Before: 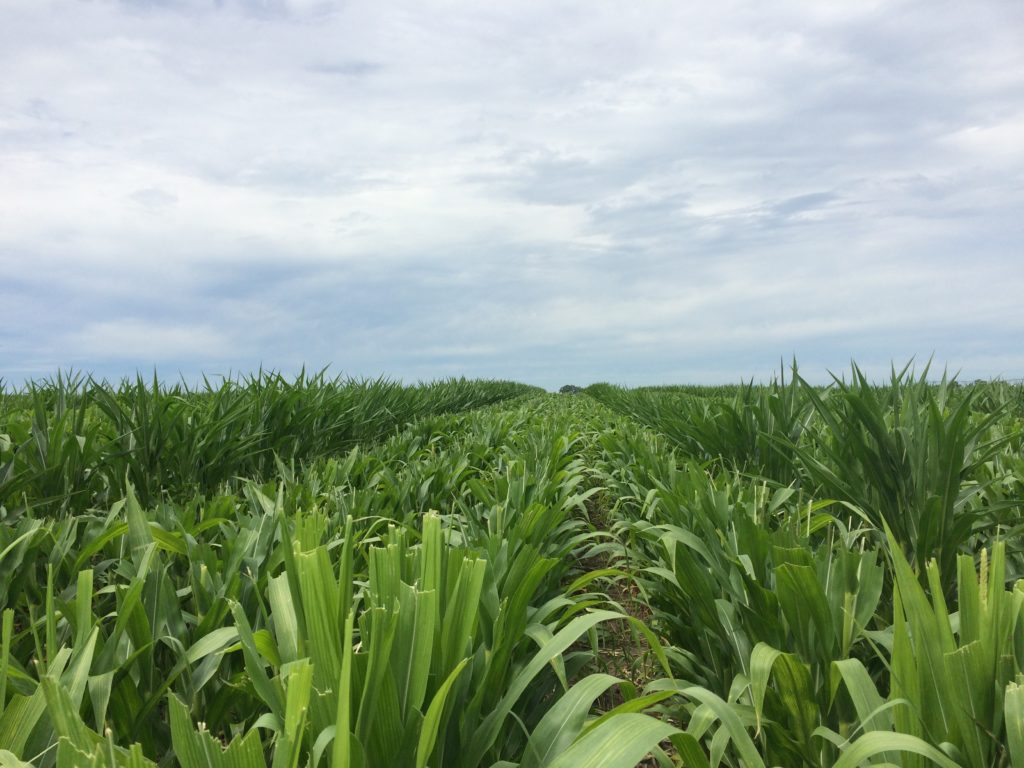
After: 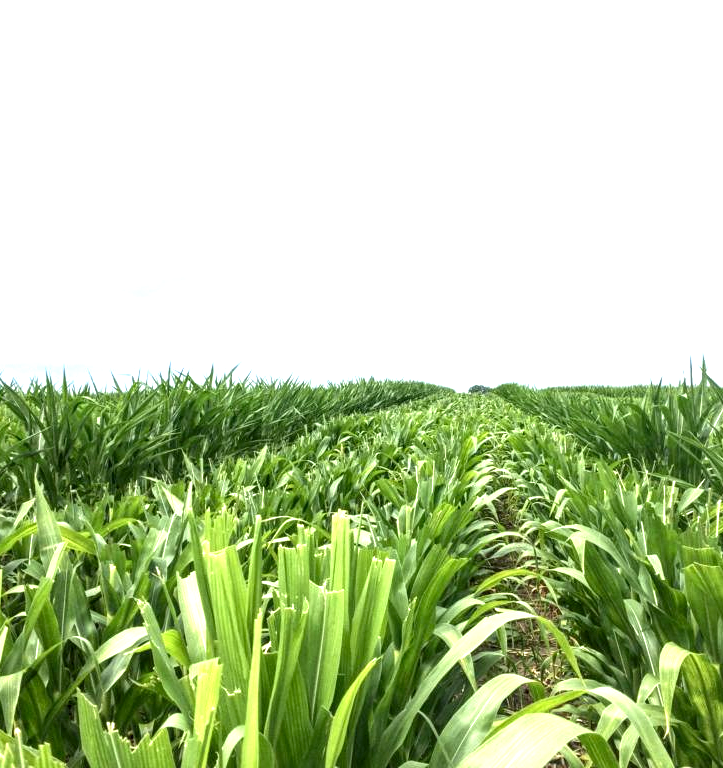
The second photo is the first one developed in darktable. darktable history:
crop and rotate: left 8.98%, right 20.338%
exposure: black level correction 0.001, exposure 1.317 EV, compensate highlight preservation false
local contrast: highlights 60%, shadows 61%, detail 160%
